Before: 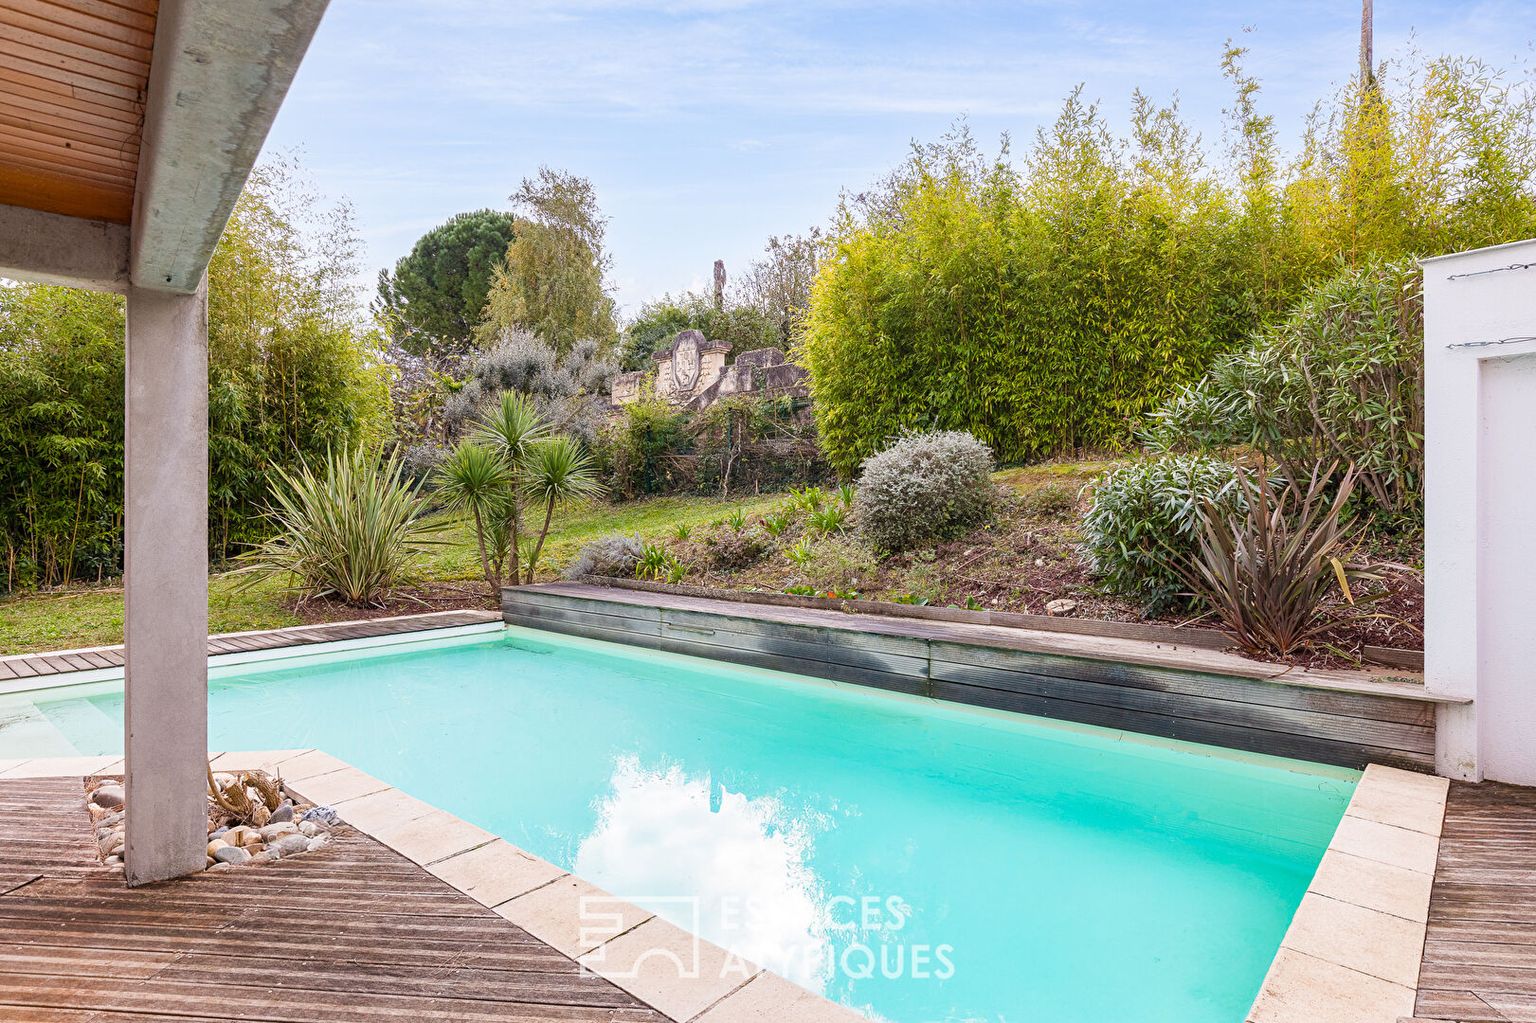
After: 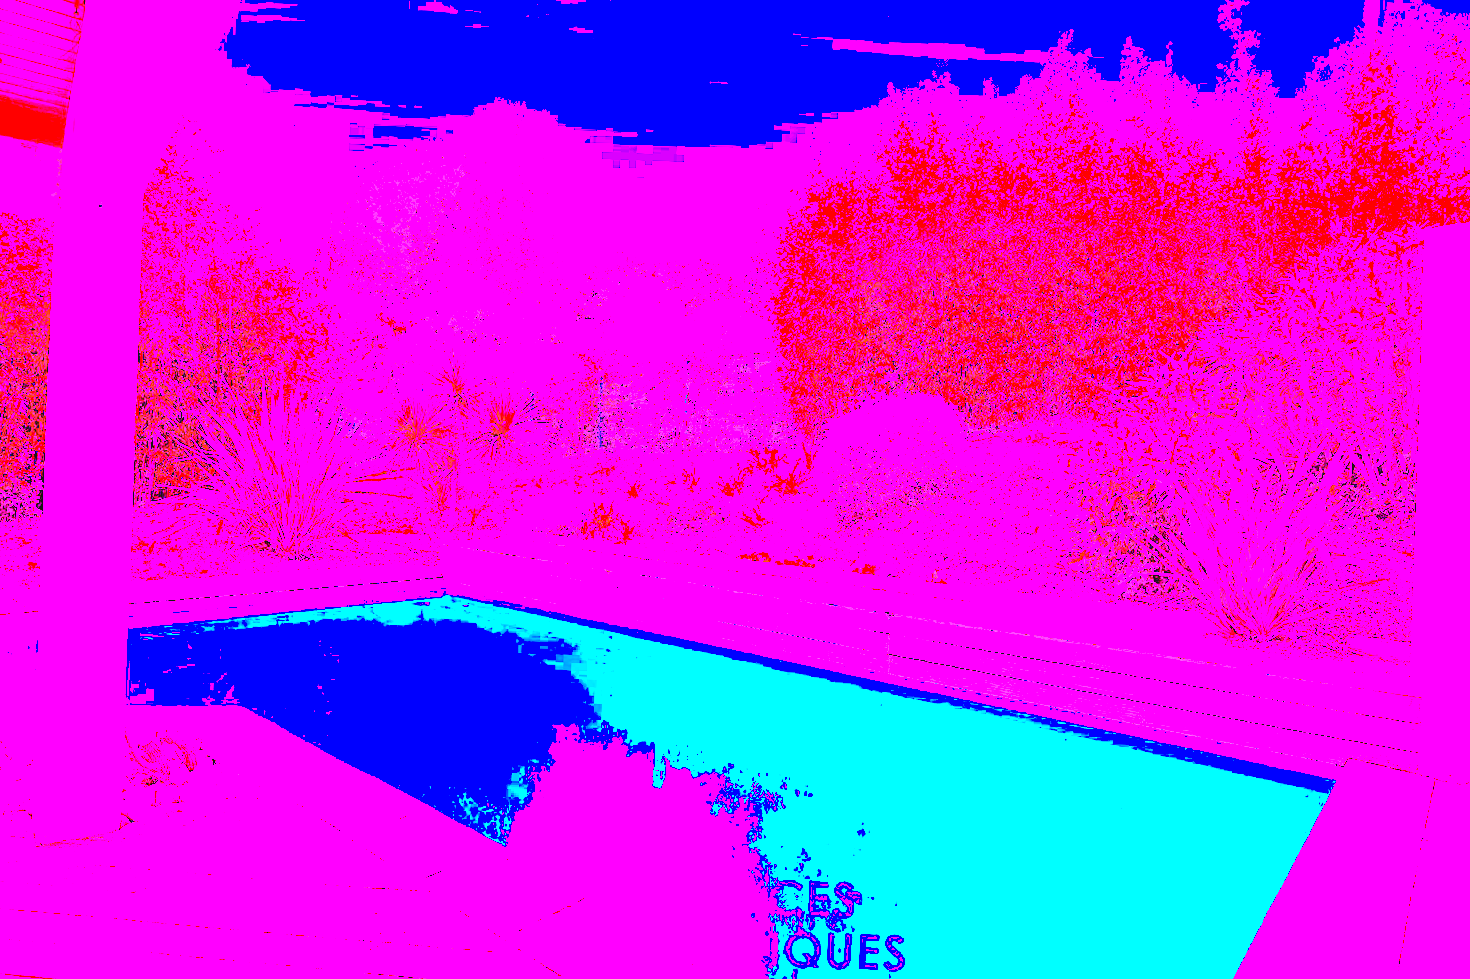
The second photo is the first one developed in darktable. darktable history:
crop and rotate: angle -1.96°, left 3.097%, top 4.154%, right 1.586%, bottom 0.529%
tone curve: curves: ch0 [(0, 0.008) (0.107, 0.083) (0.283, 0.287) (0.461, 0.498) (0.64, 0.691) (0.822, 0.869) (0.998, 0.978)]; ch1 [(0, 0) (0.323, 0.339) (0.438, 0.422) (0.473, 0.487) (0.502, 0.502) (0.527, 0.53) (0.561, 0.583) (0.608, 0.629) (0.669, 0.704) (0.859, 0.899) (1, 1)]; ch2 [(0, 0) (0.33, 0.347) (0.421, 0.456) (0.473, 0.498) (0.502, 0.504) (0.522, 0.524) (0.549, 0.567) (0.585, 0.627) (0.676, 0.724) (1, 1)], color space Lab, independent channels, preserve colors none
white balance: red 8, blue 8
exposure: black level correction -0.005, exposure 1 EV, compensate highlight preservation false
